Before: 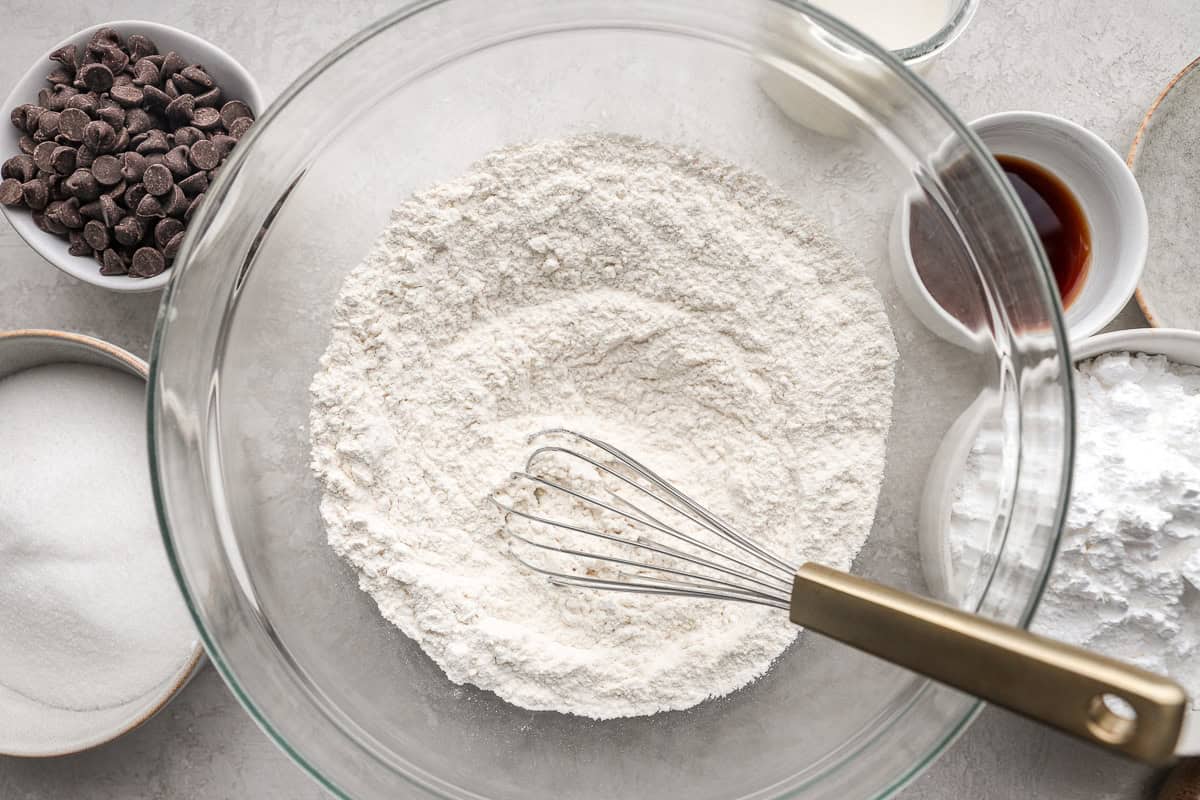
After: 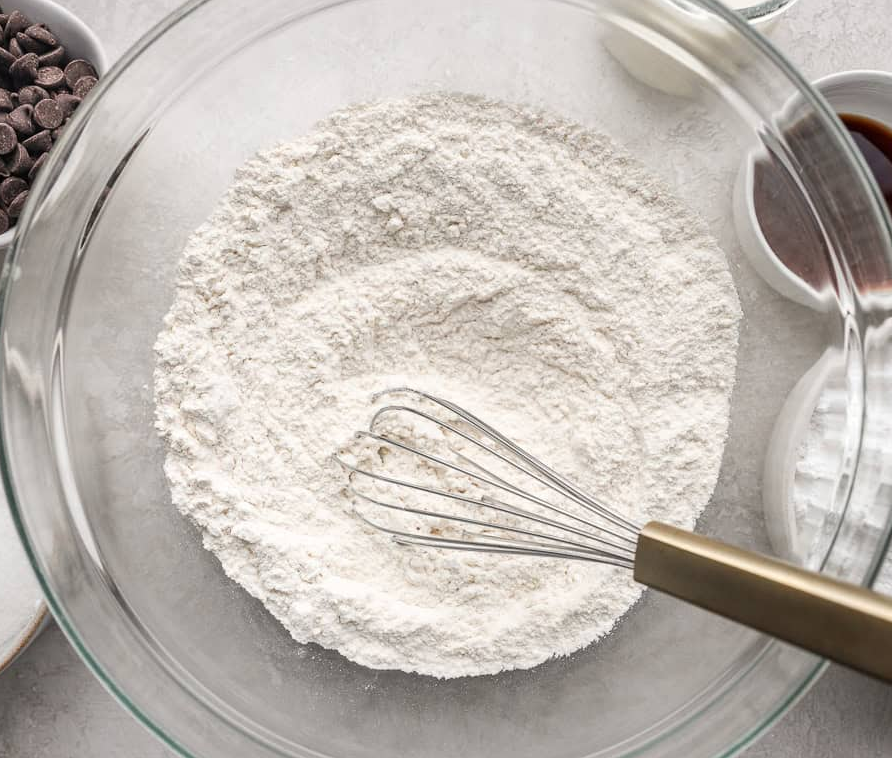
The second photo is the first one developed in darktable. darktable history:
crop and rotate: left 13.078%, top 5.235%, right 12.536%
